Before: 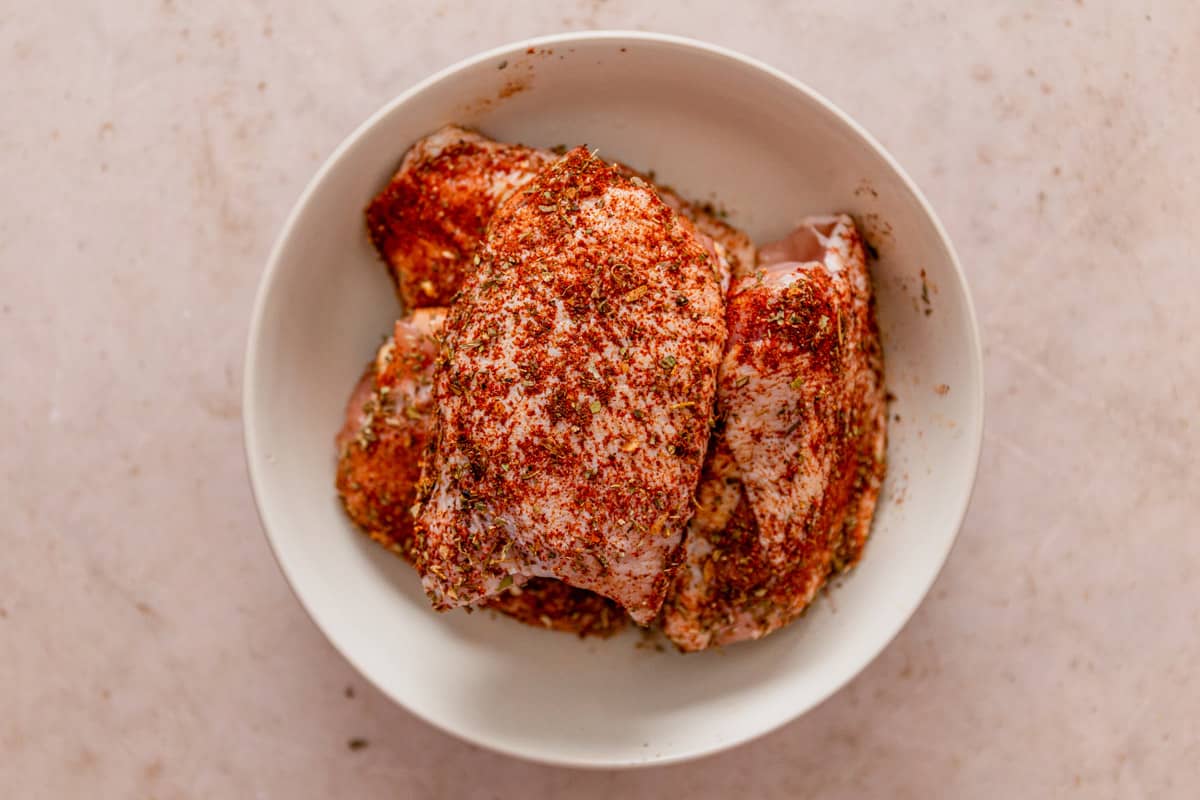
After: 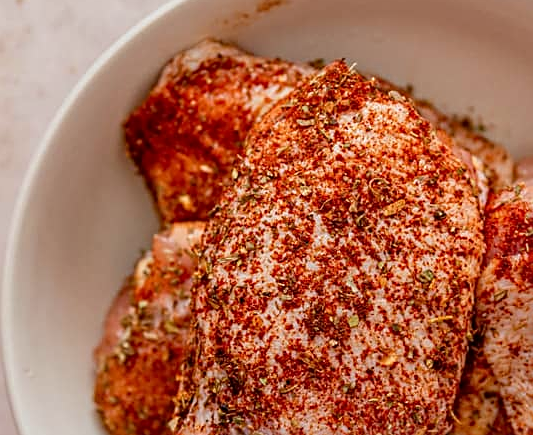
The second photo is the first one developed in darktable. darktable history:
sharpen: on, module defaults
color correction: highlights a* -2.77, highlights b* -2.25, shadows a* 2.49, shadows b* 2.83
crop: left 20.194%, top 10.789%, right 35.356%, bottom 34.733%
